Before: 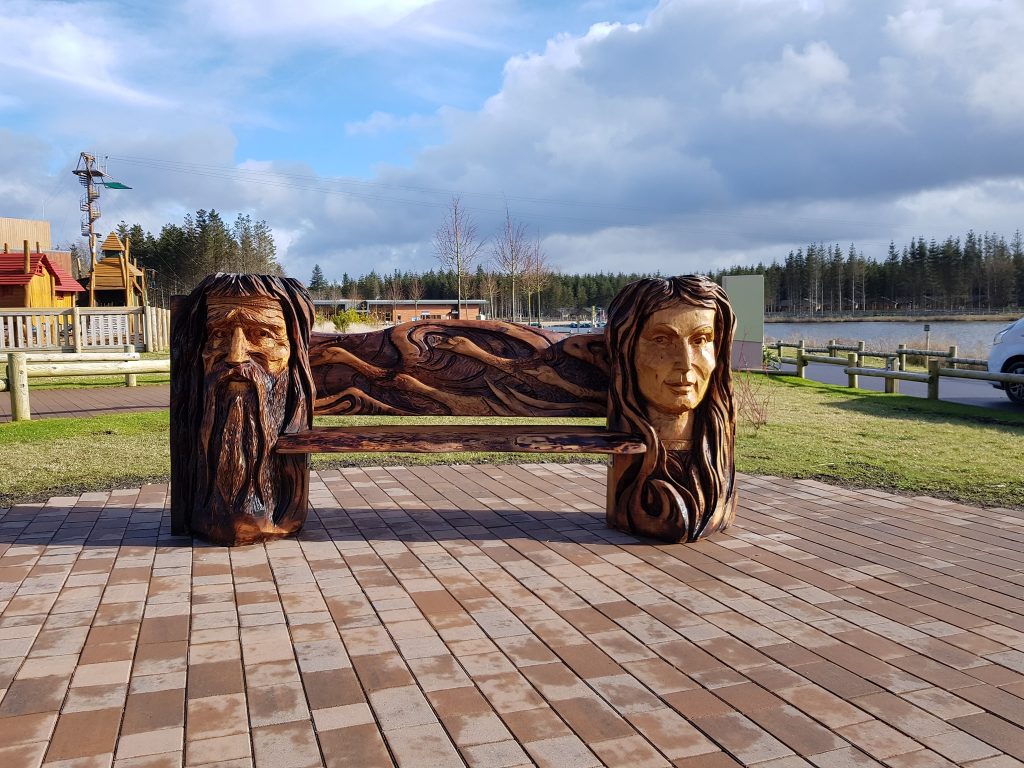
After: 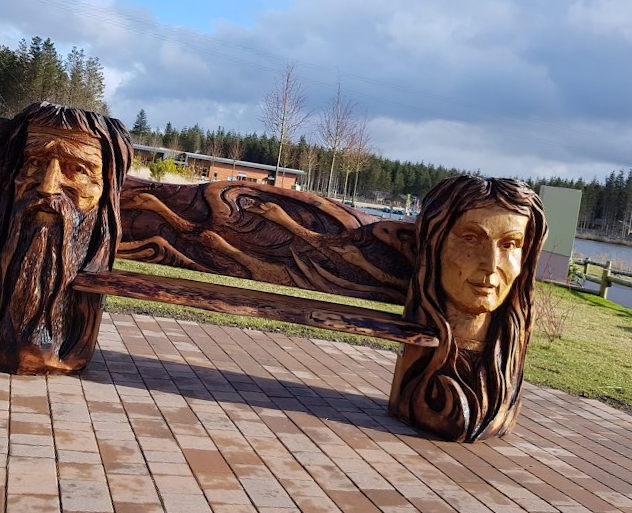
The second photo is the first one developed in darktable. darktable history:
rotate and perspective: rotation 9.12°, automatic cropping off
crop and rotate: left 22.13%, top 22.054%, right 22.026%, bottom 22.102%
